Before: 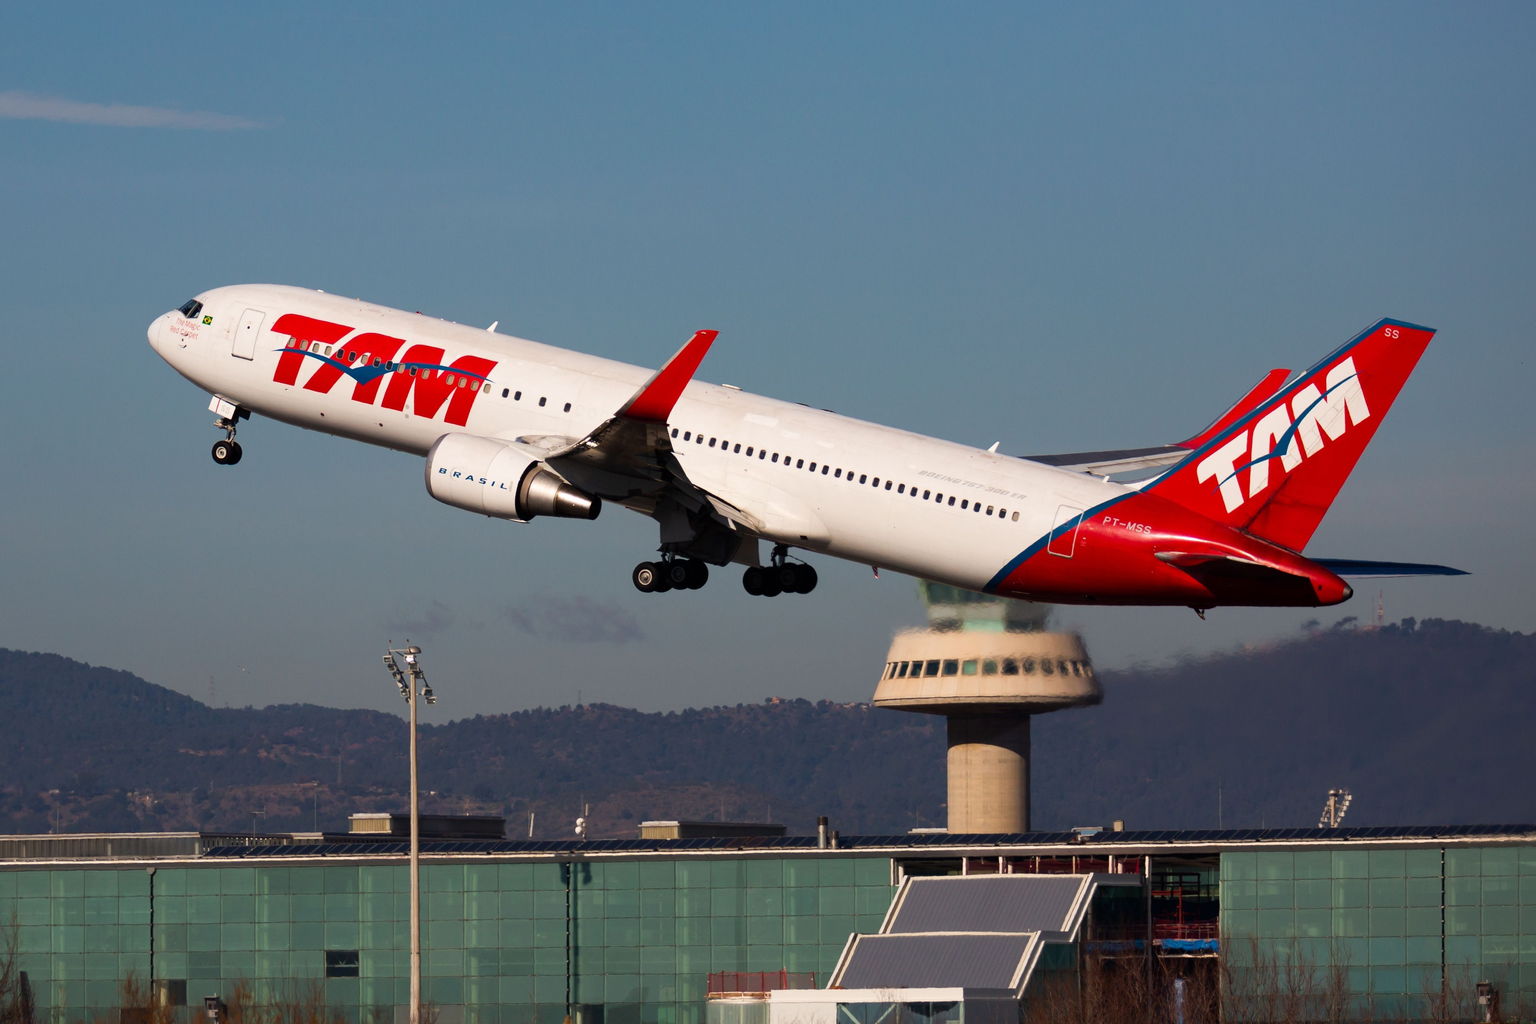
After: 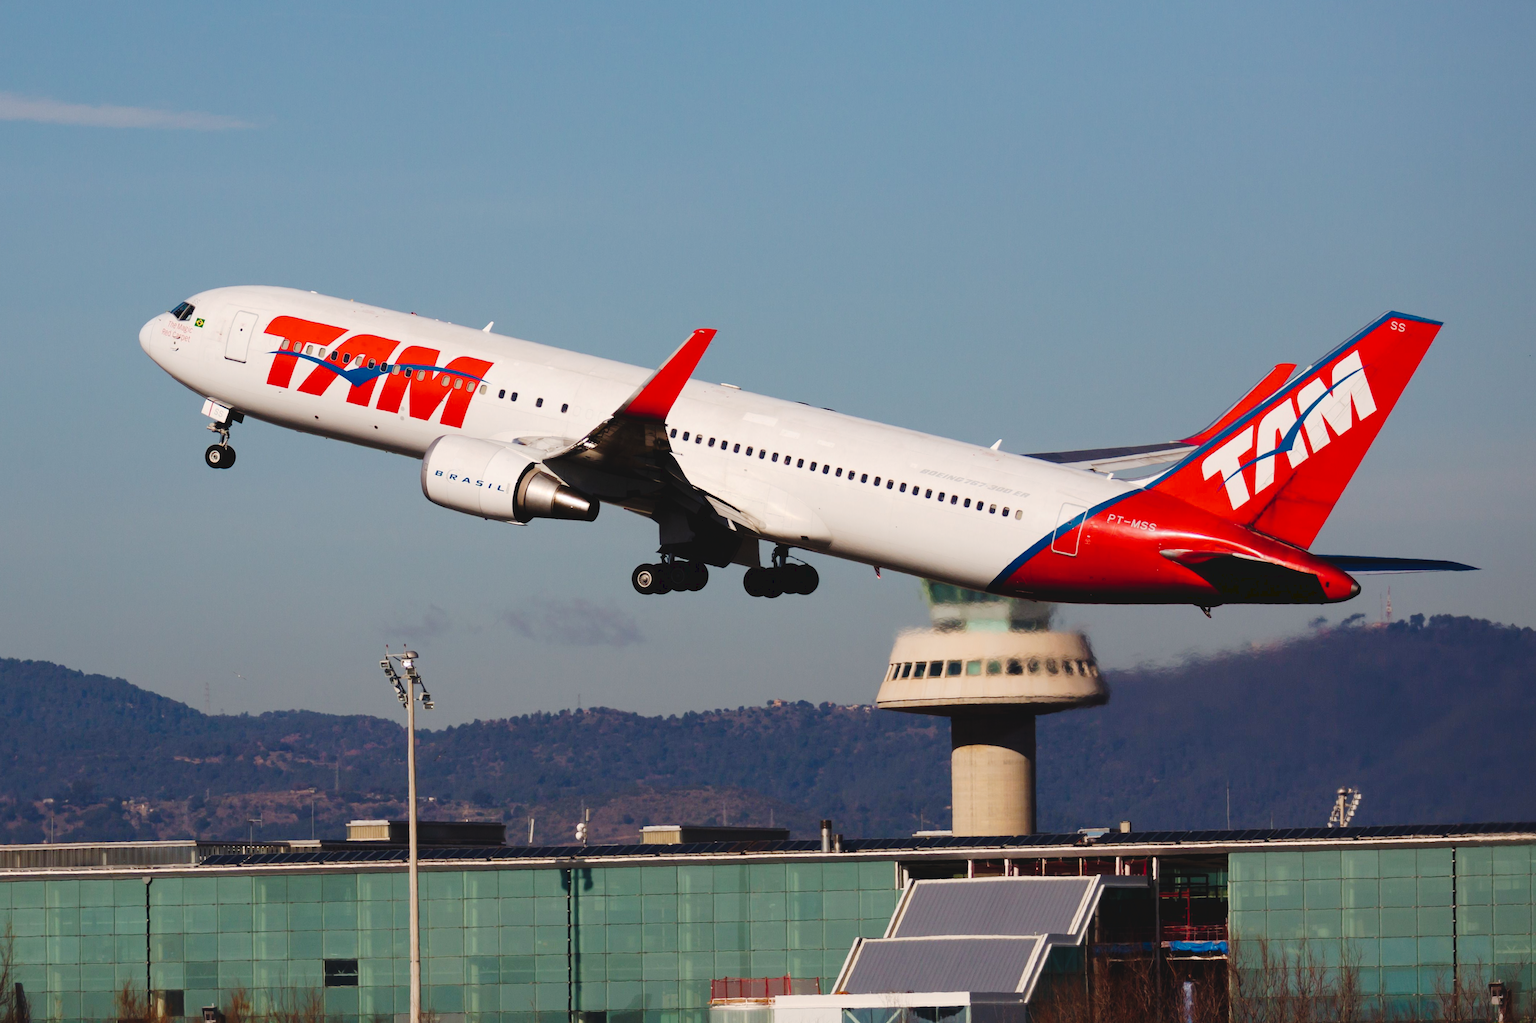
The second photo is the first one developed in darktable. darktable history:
rotate and perspective: rotation -0.45°, automatic cropping original format, crop left 0.008, crop right 0.992, crop top 0.012, crop bottom 0.988
tone curve: curves: ch0 [(0, 0) (0.003, 0.064) (0.011, 0.065) (0.025, 0.061) (0.044, 0.068) (0.069, 0.083) (0.1, 0.102) (0.136, 0.126) (0.177, 0.172) (0.224, 0.225) (0.277, 0.306) (0.335, 0.397) (0.399, 0.483) (0.468, 0.56) (0.543, 0.634) (0.623, 0.708) (0.709, 0.77) (0.801, 0.832) (0.898, 0.899) (1, 1)], preserve colors none
